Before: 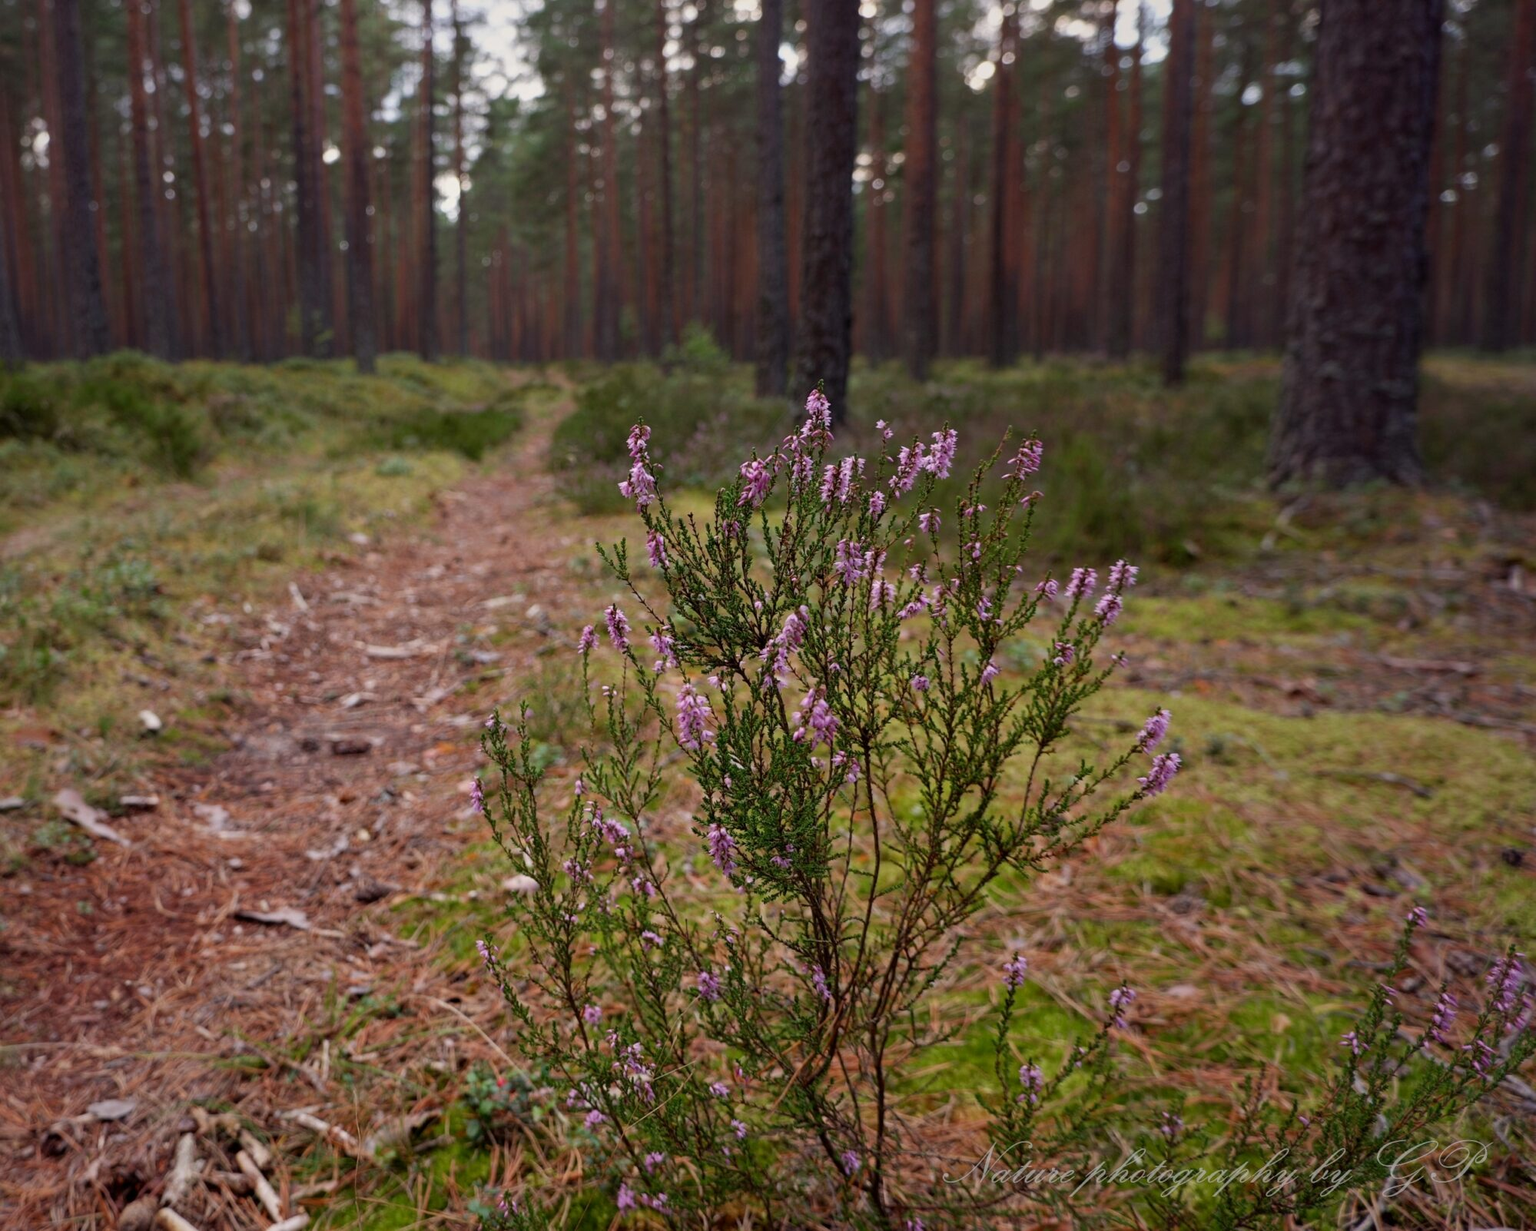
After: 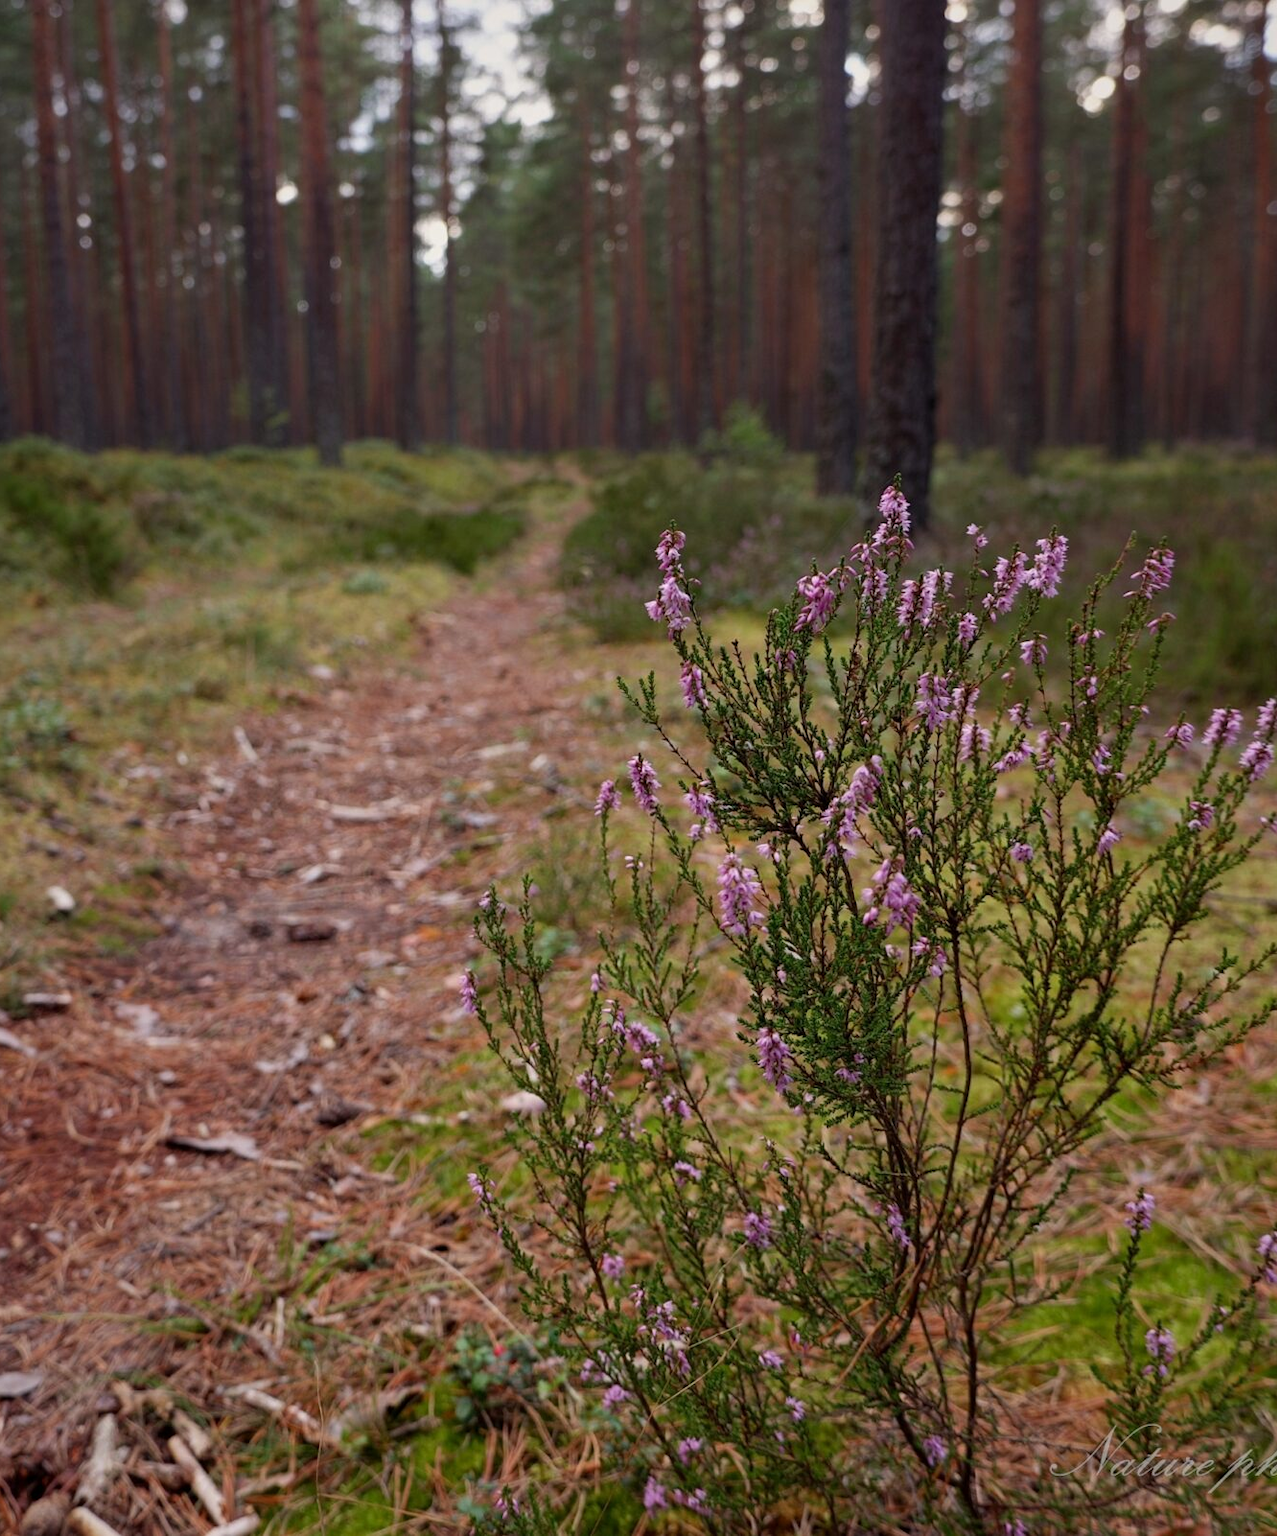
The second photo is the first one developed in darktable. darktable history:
crop and rotate: left 6.636%, right 26.694%
